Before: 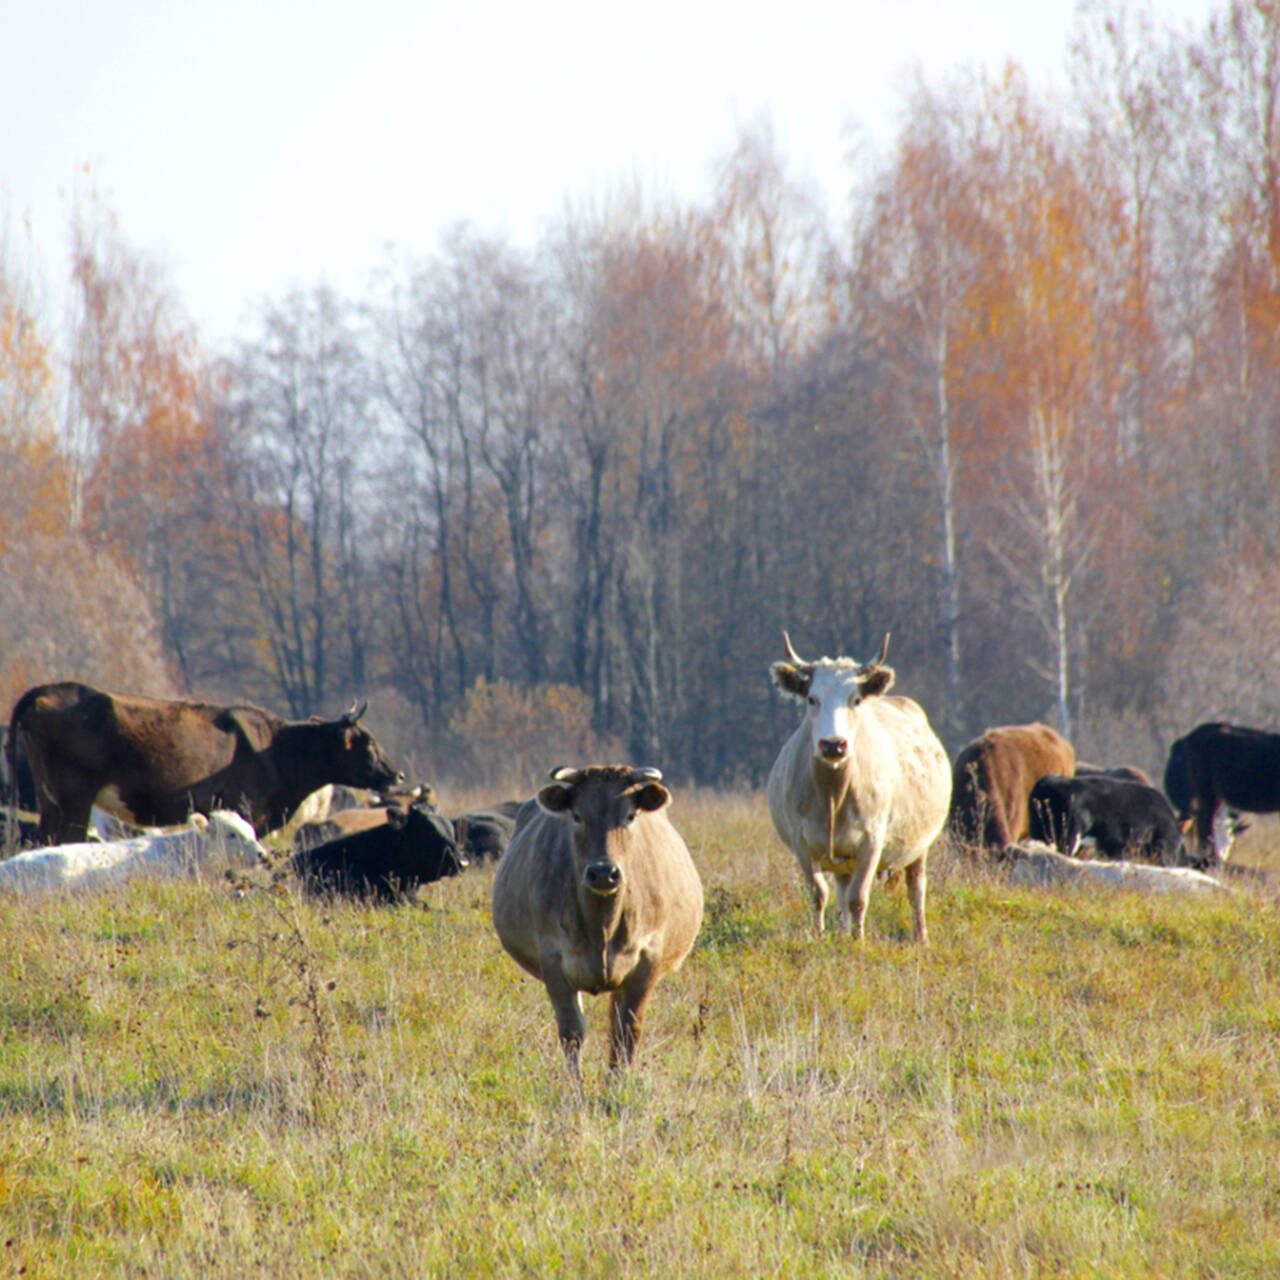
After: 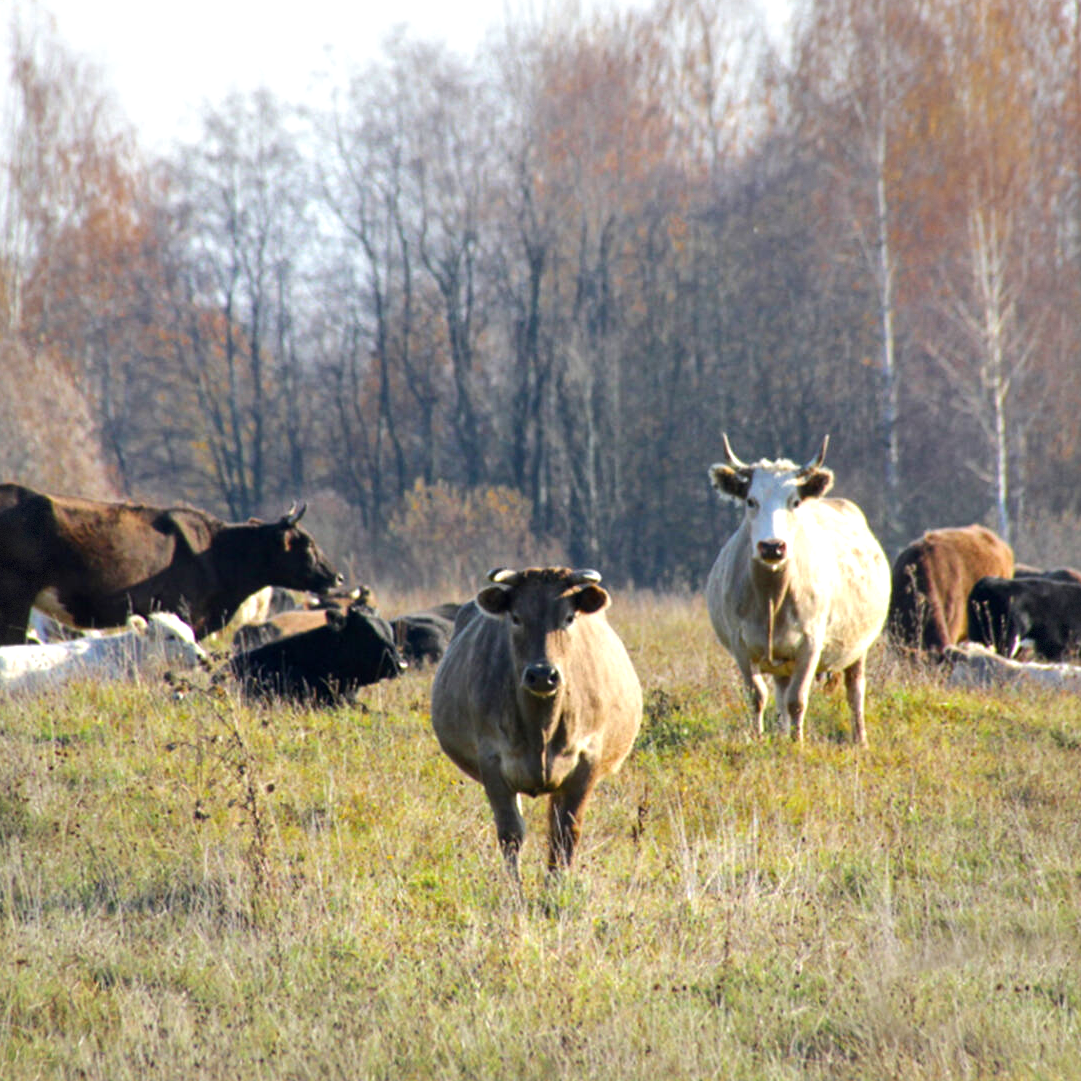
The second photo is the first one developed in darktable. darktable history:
tone equalizer: -8 EV -0.417 EV, -7 EV -0.389 EV, -6 EV -0.333 EV, -5 EV -0.222 EV, -3 EV 0.222 EV, -2 EV 0.333 EV, -1 EV 0.389 EV, +0 EV 0.417 EV, edges refinement/feathering 500, mask exposure compensation -1.57 EV, preserve details no
vignetting: fall-off start 91%, fall-off radius 39.39%, brightness -0.182, saturation -0.3, width/height ratio 1.219, shape 1.3, dithering 8-bit output, unbound false
contrast equalizer: octaves 7, y [[0.5, 0.502, 0.506, 0.511, 0.52, 0.537], [0.5 ×6], [0.505, 0.509, 0.518, 0.534, 0.553, 0.561], [0 ×6], [0 ×6]]
crop and rotate: left 4.842%, top 15.51%, right 10.668%
